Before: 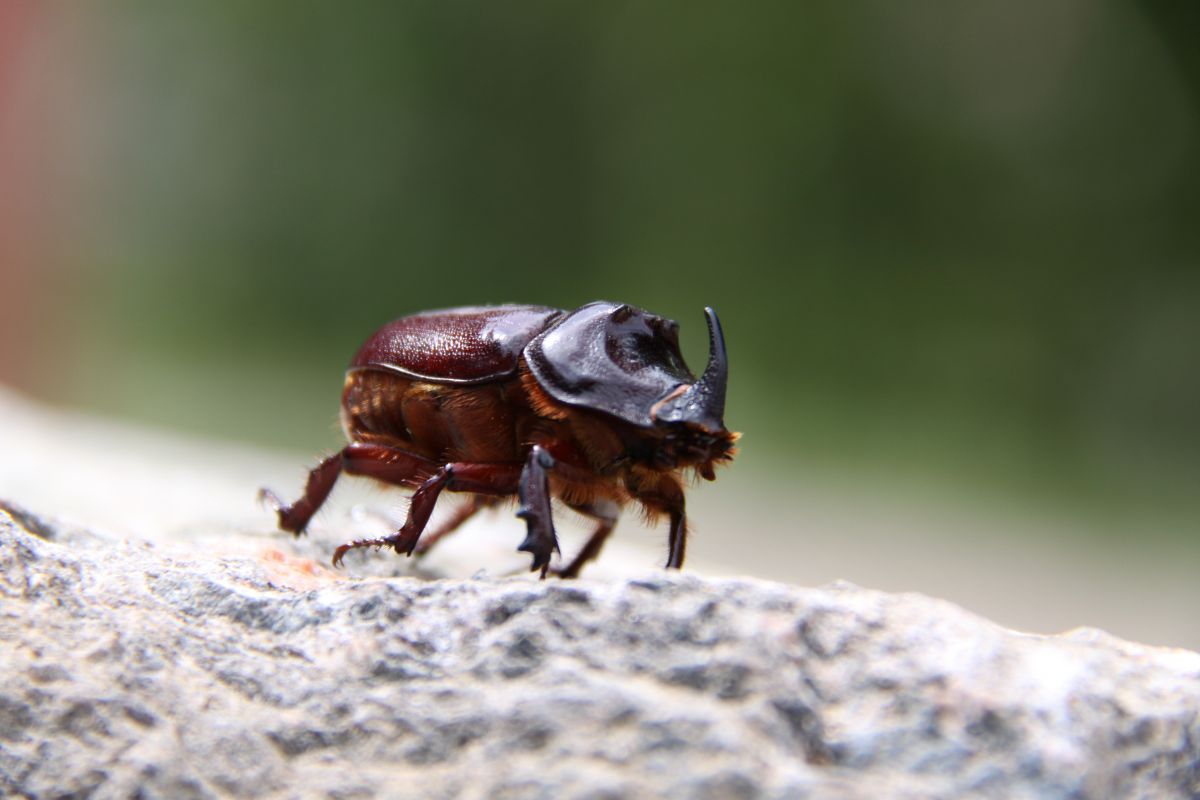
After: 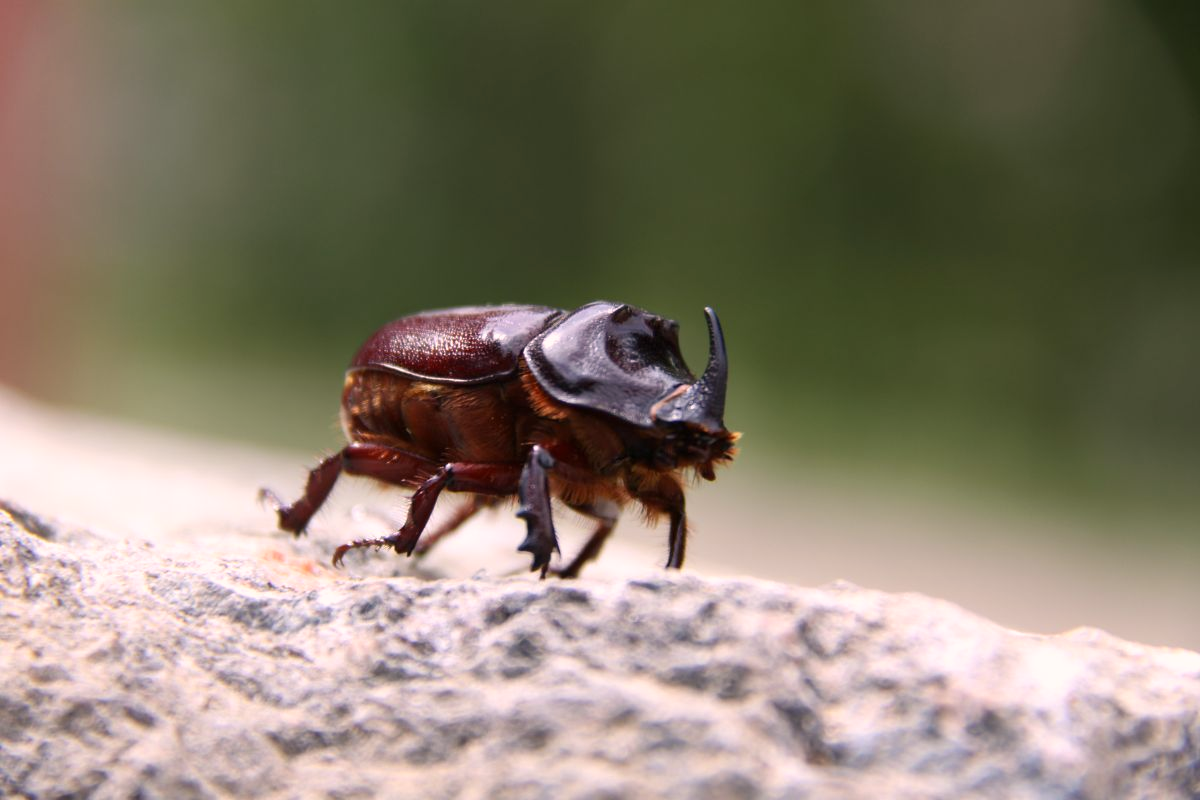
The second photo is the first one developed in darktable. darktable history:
color correction: highlights a* 7.8, highlights b* 4.06
